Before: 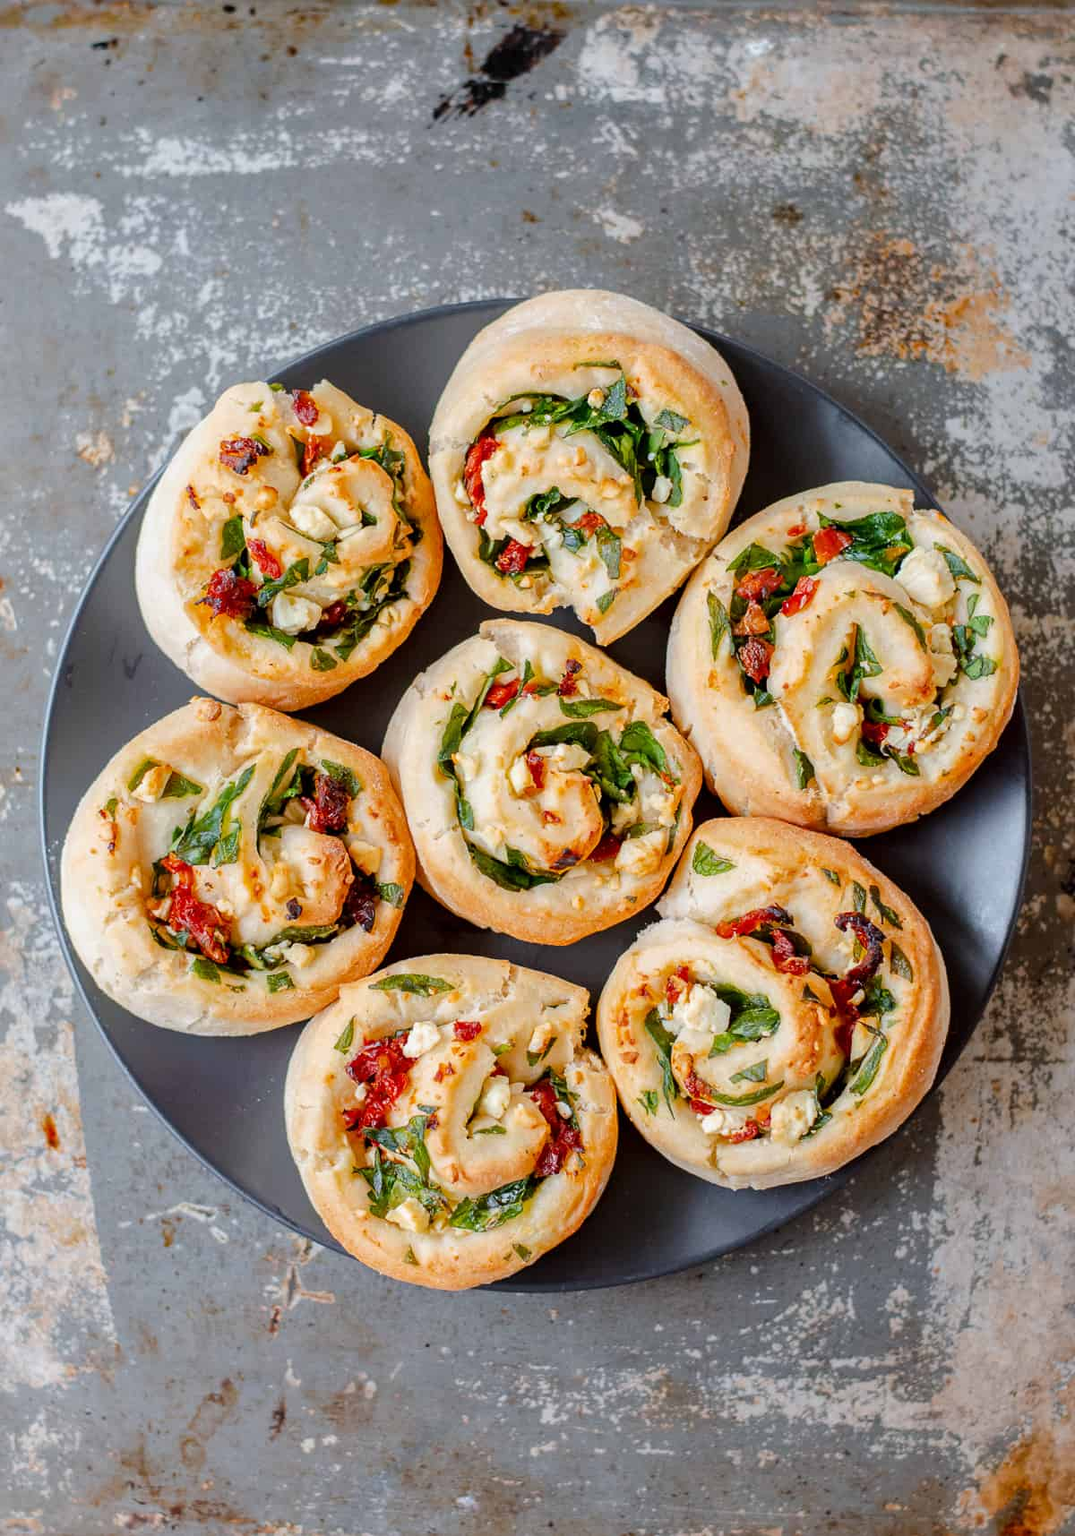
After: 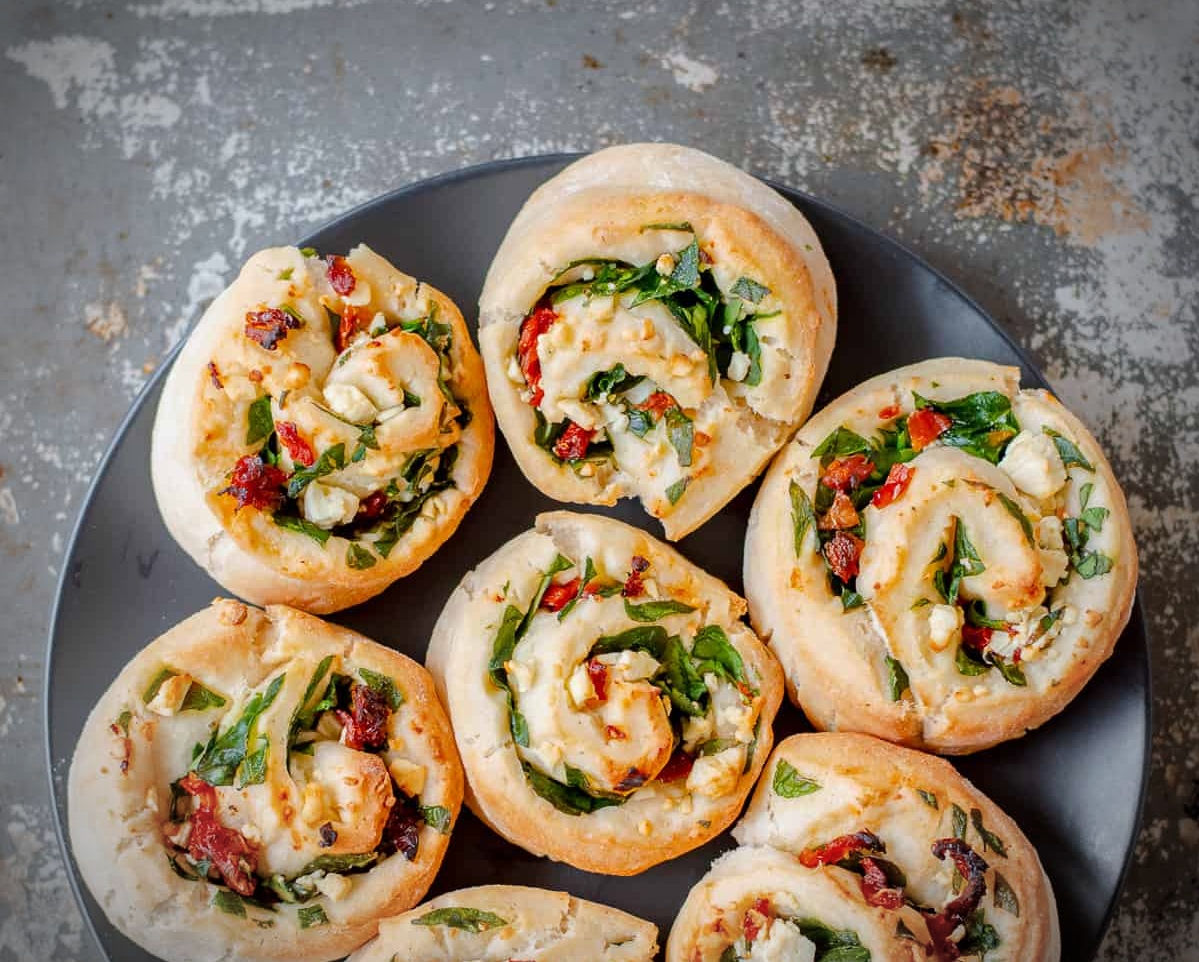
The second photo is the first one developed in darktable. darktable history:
exposure: compensate highlight preservation false
crop and rotate: top 10.605%, bottom 33.274%
vignetting: fall-off start 75%, brightness -0.692, width/height ratio 1.084
